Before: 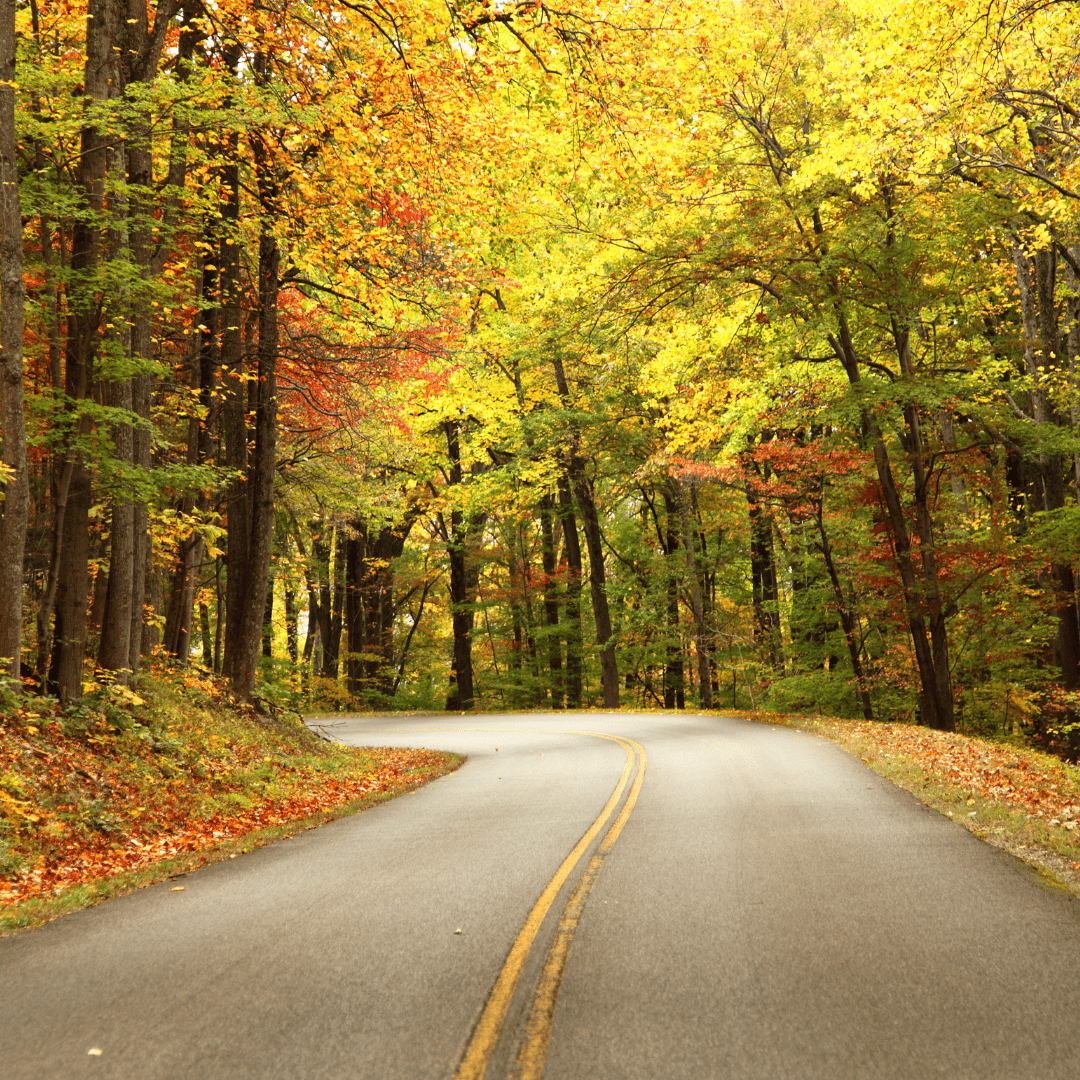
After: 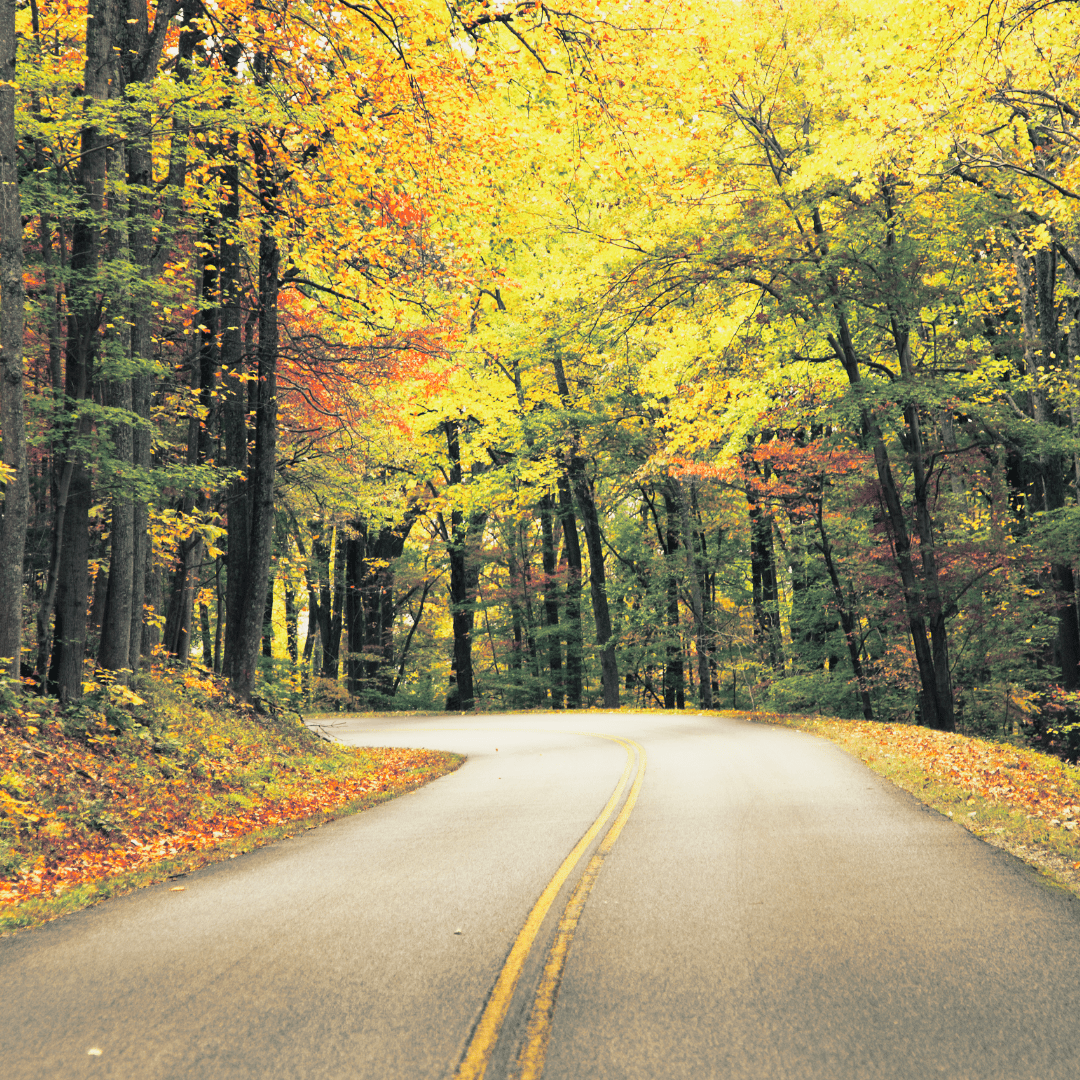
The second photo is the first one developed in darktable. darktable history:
base curve: curves: ch0 [(0, 0) (0.088, 0.125) (0.176, 0.251) (0.354, 0.501) (0.613, 0.749) (1, 0.877)], preserve colors none
split-toning: shadows › hue 205.2°, shadows › saturation 0.43, highlights › hue 54°, highlights › saturation 0.54
